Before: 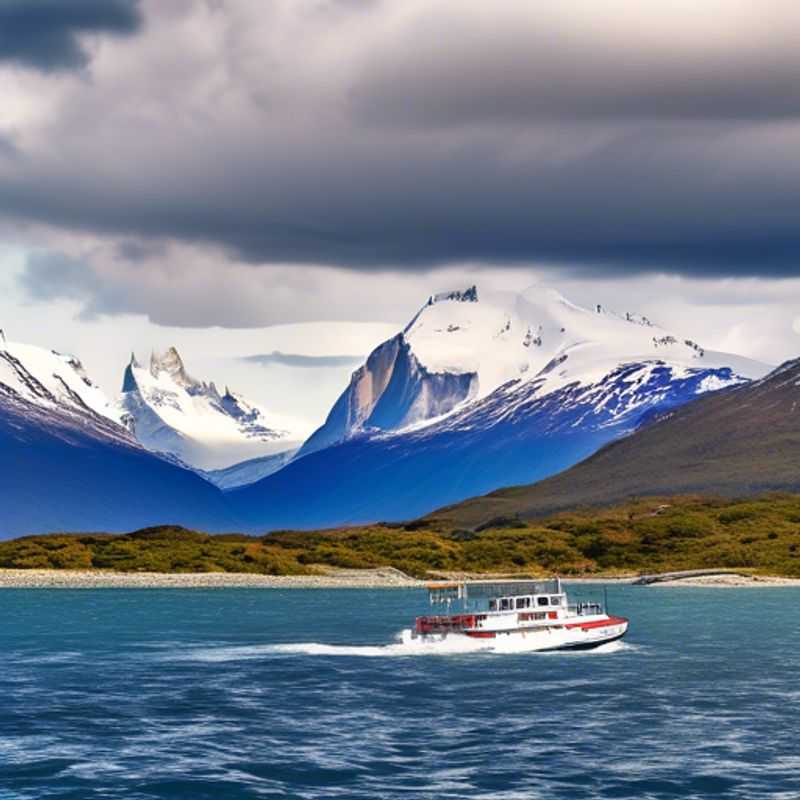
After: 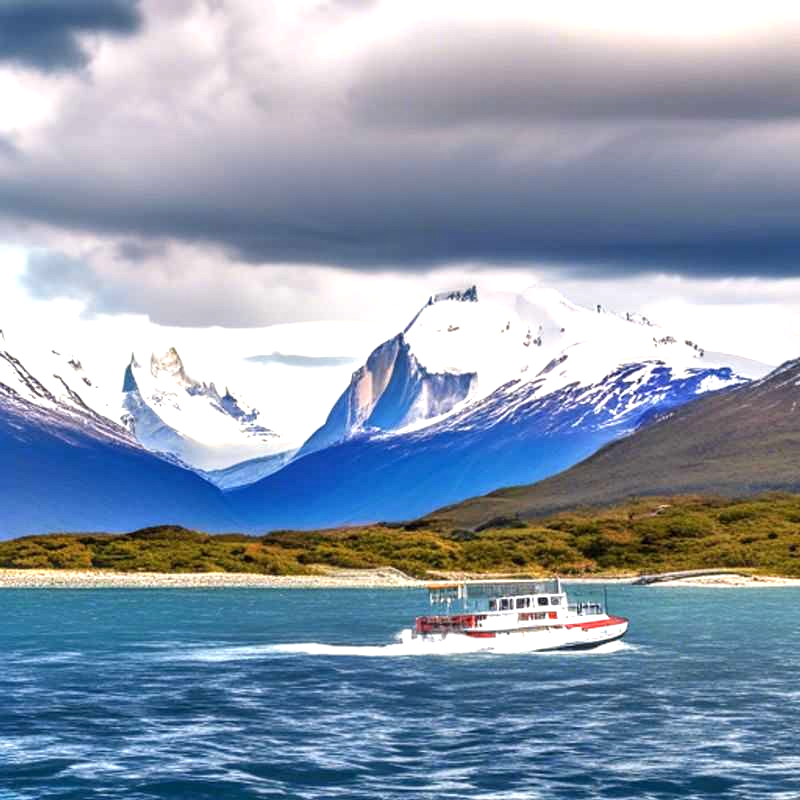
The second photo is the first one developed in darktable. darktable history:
exposure: exposure 0.643 EV, compensate exposure bias true, compensate highlight preservation false
local contrast: on, module defaults
